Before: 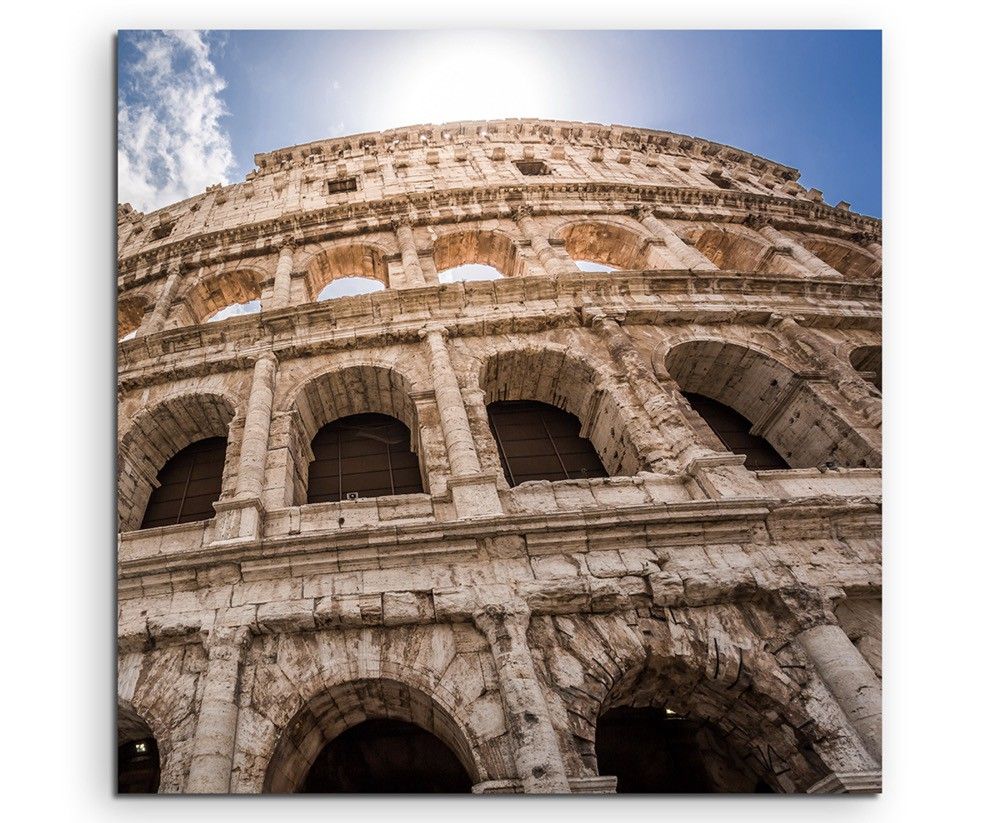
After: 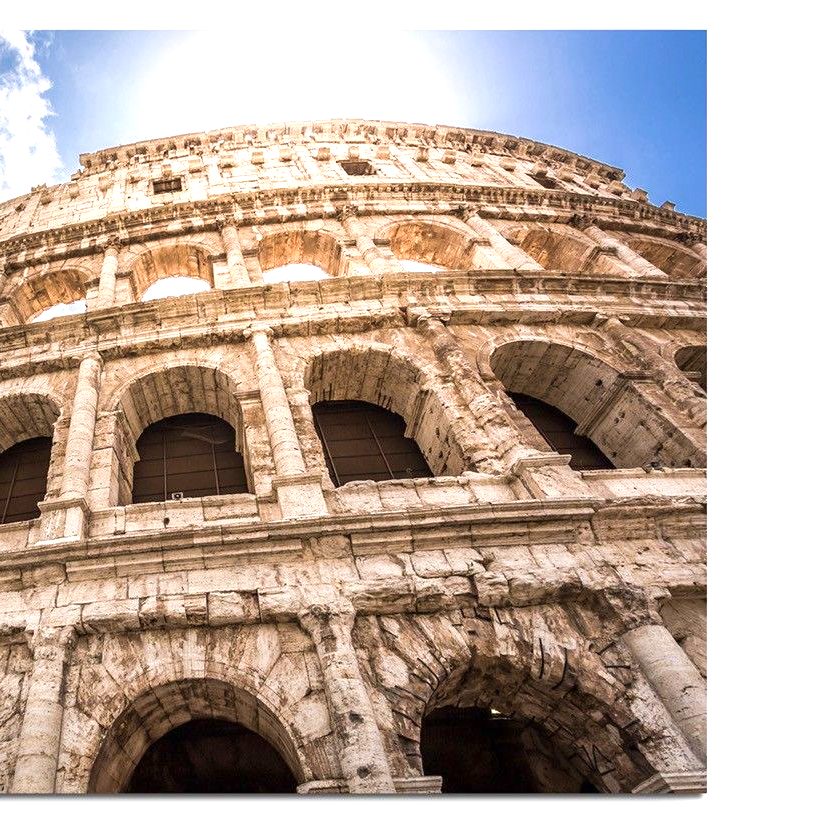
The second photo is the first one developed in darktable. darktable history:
velvia: on, module defaults
exposure: exposure 0.785 EV, compensate highlight preservation false
crop: left 17.582%, bottom 0.031%
tone equalizer: -7 EV 0.13 EV, smoothing diameter 25%, edges refinement/feathering 10, preserve details guided filter
